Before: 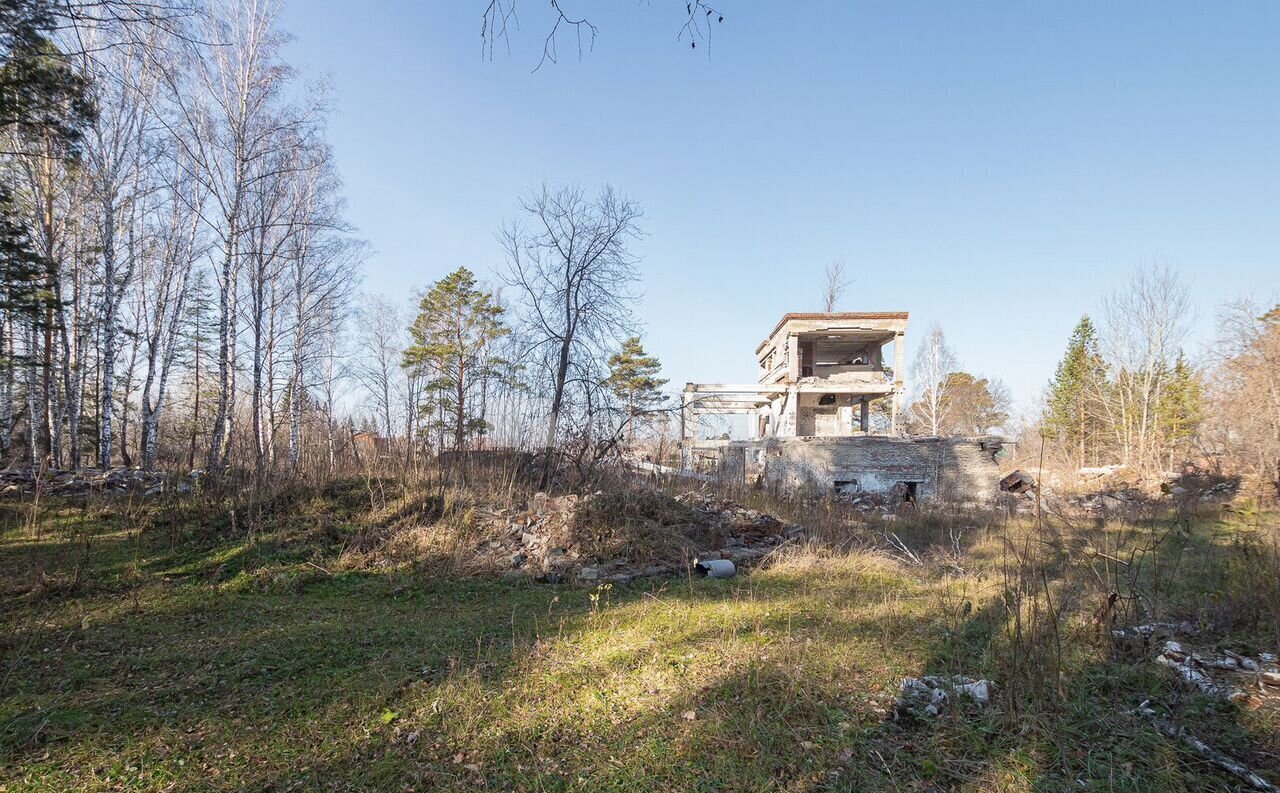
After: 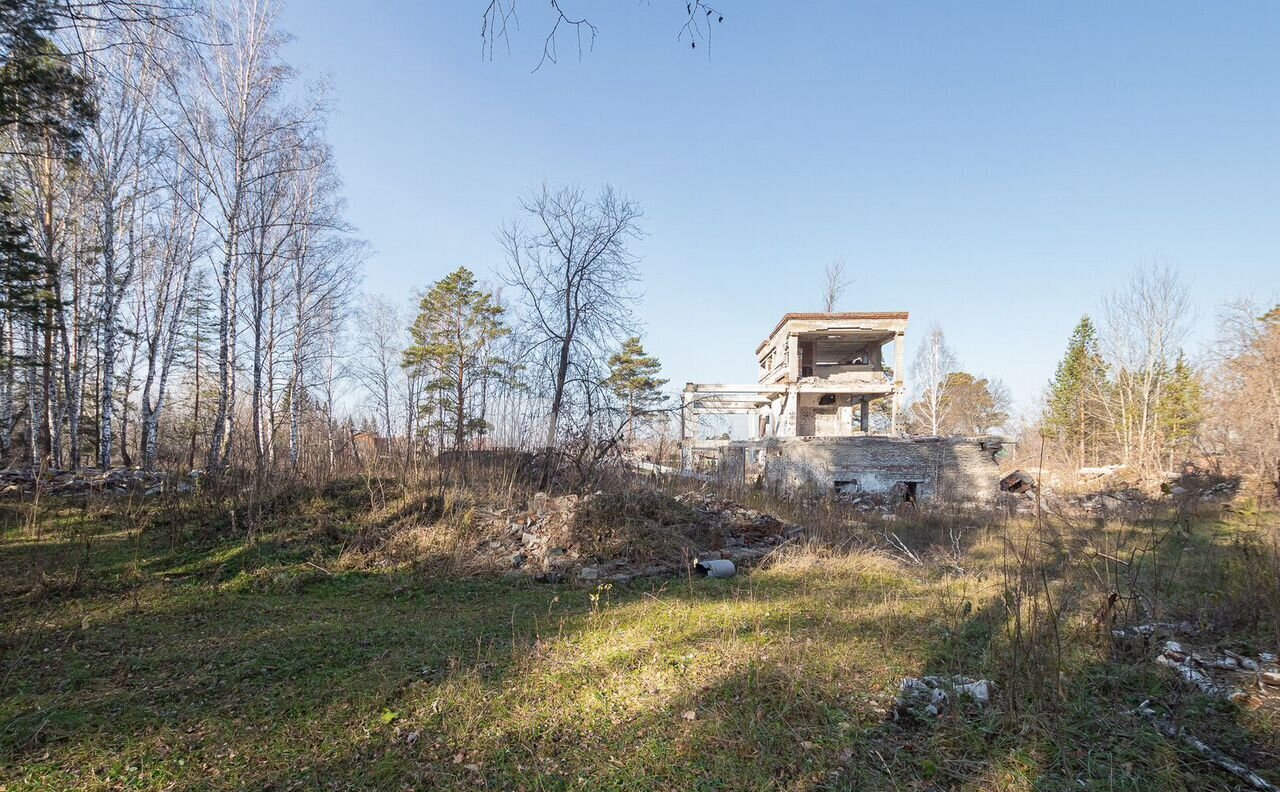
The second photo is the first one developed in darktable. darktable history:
crop: bottom 0.071%
tone equalizer: on, module defaults
